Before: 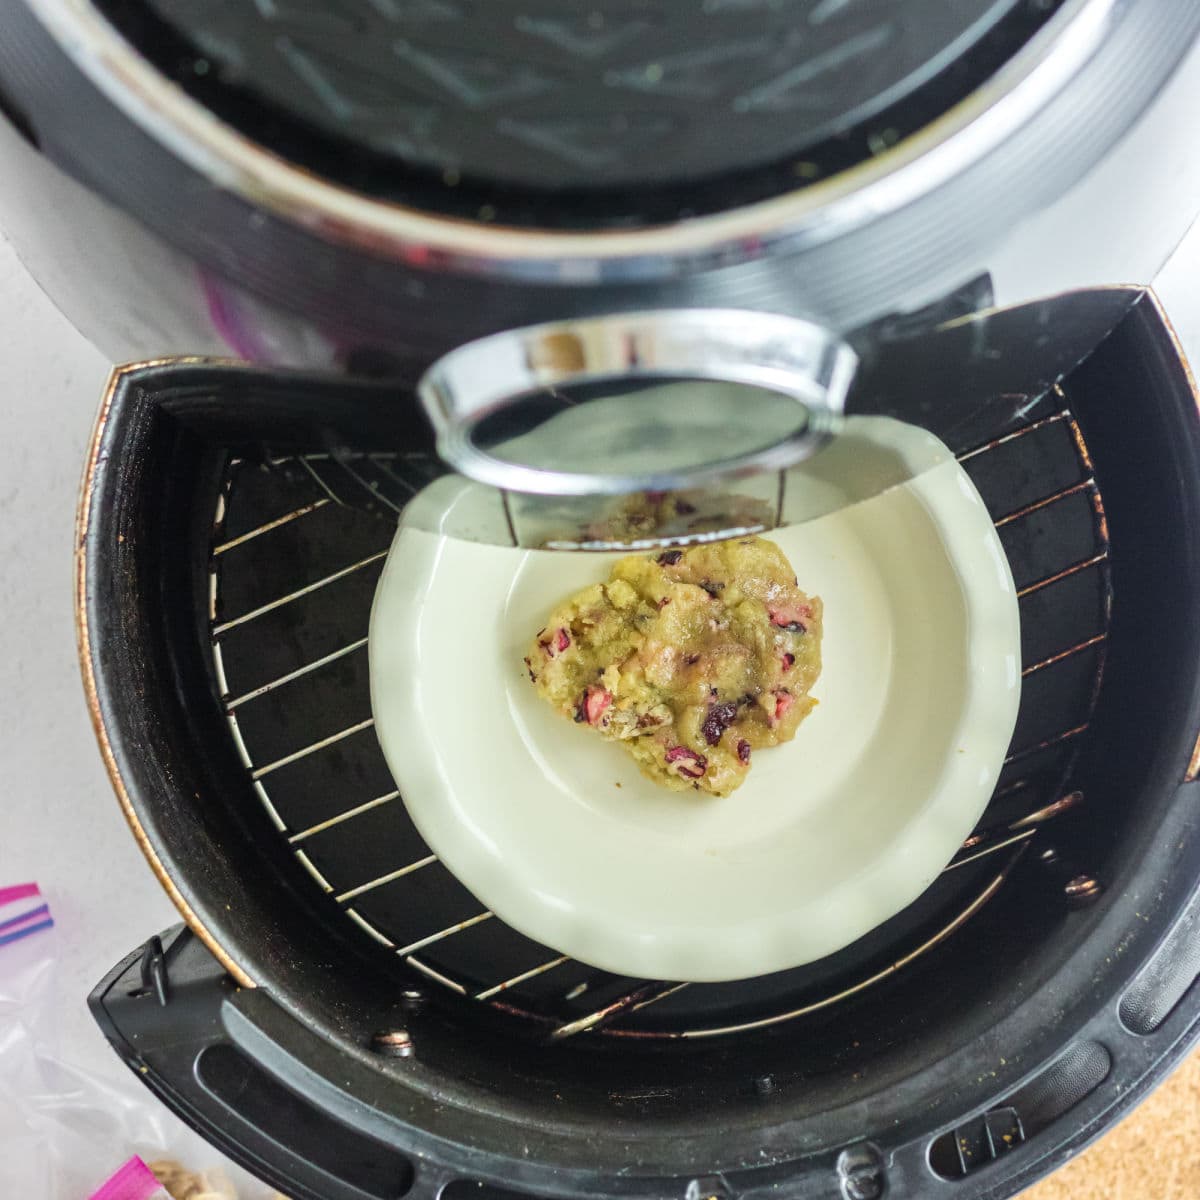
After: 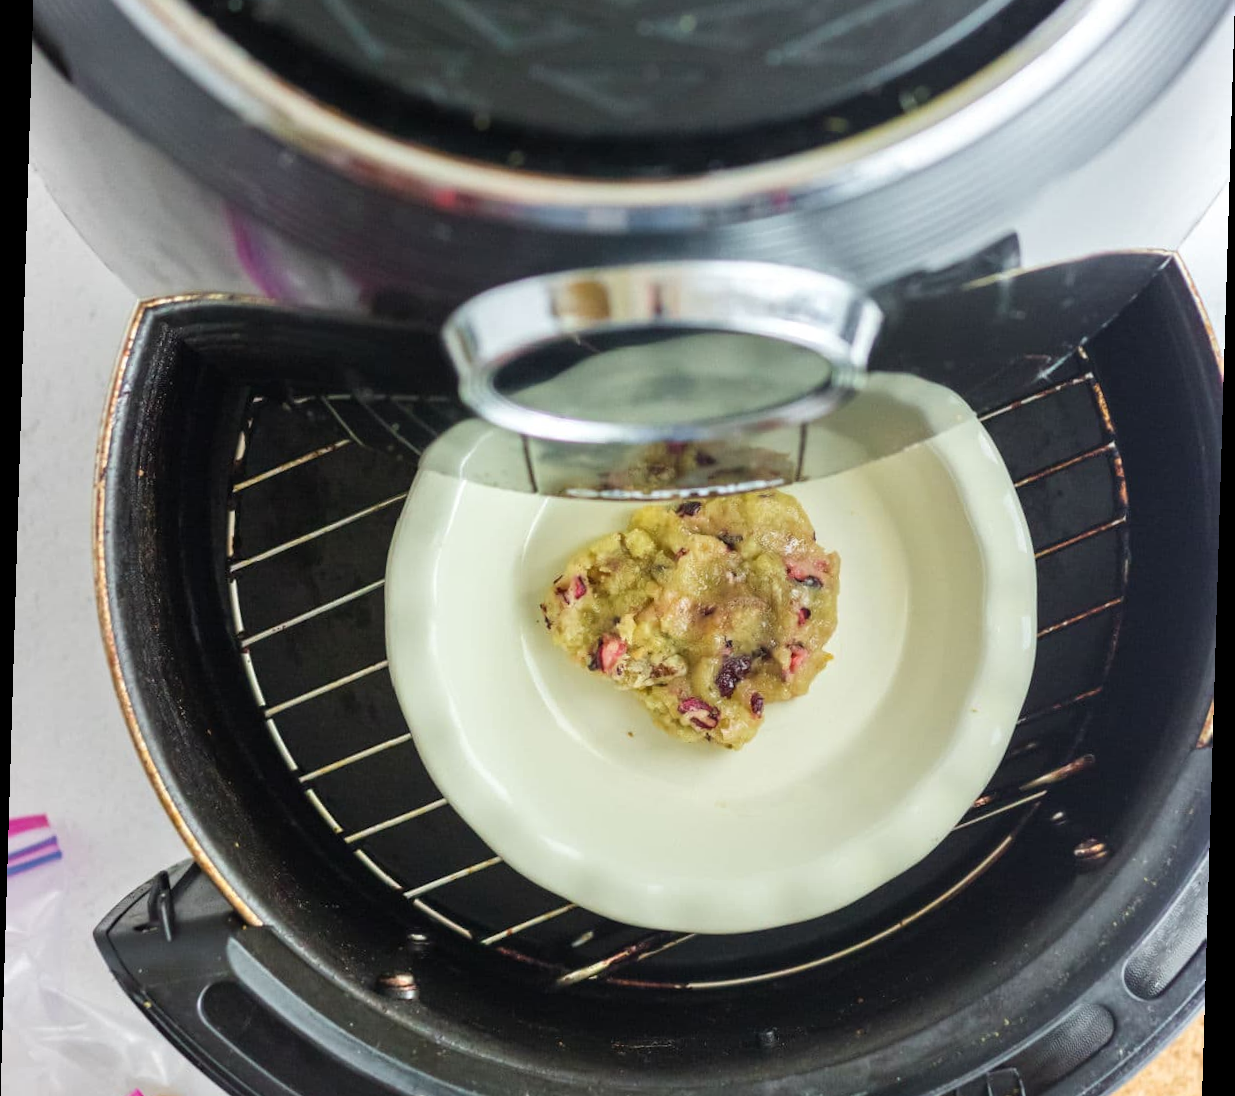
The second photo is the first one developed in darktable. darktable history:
crop and rotate: top 5.609%, bottom 5.609%
rotate and perspective: rotation 1.72°, automatic cropping off
